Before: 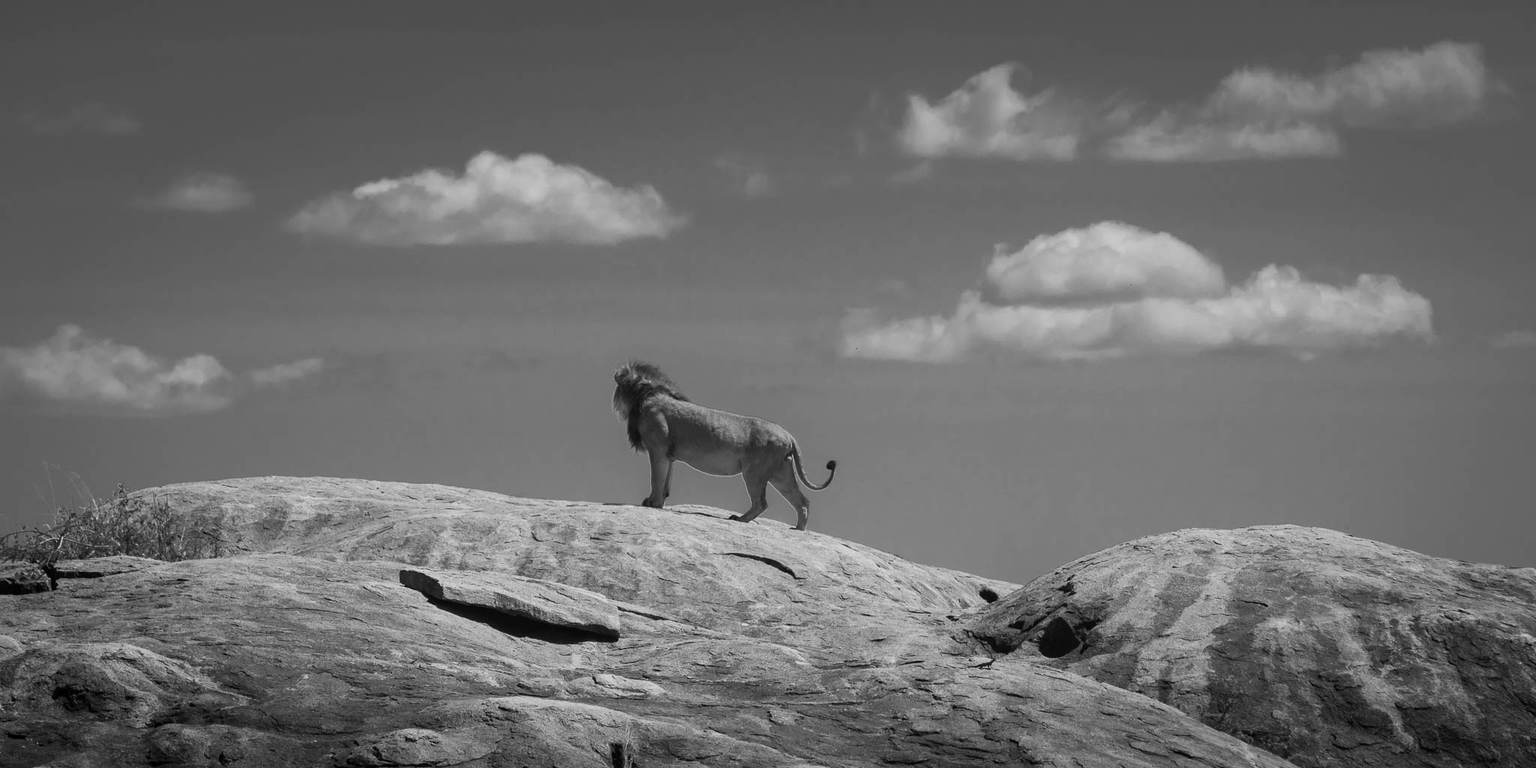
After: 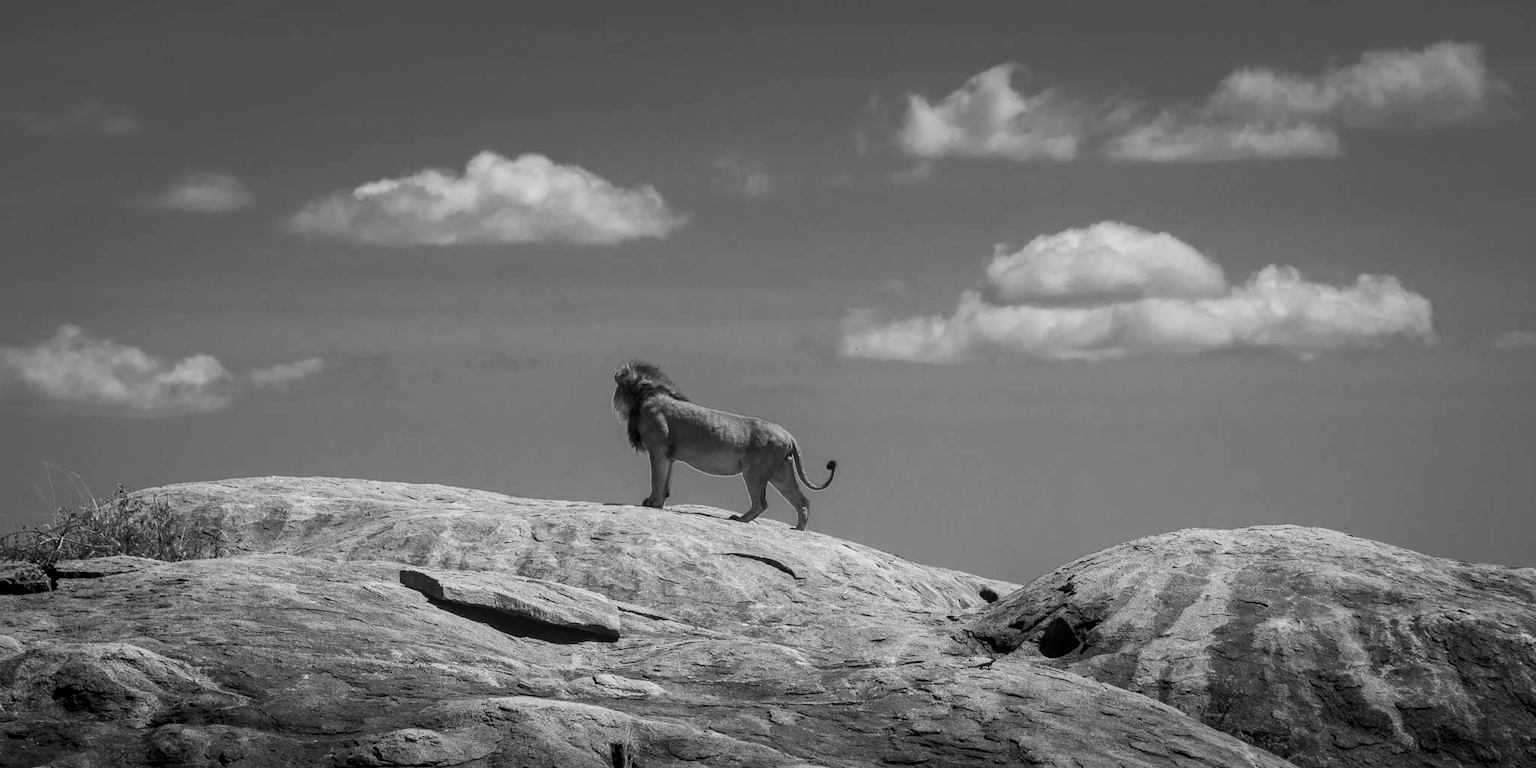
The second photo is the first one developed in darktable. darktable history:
local contrast: on, module defaults
contrast brightness saturation: saturation 0.13
